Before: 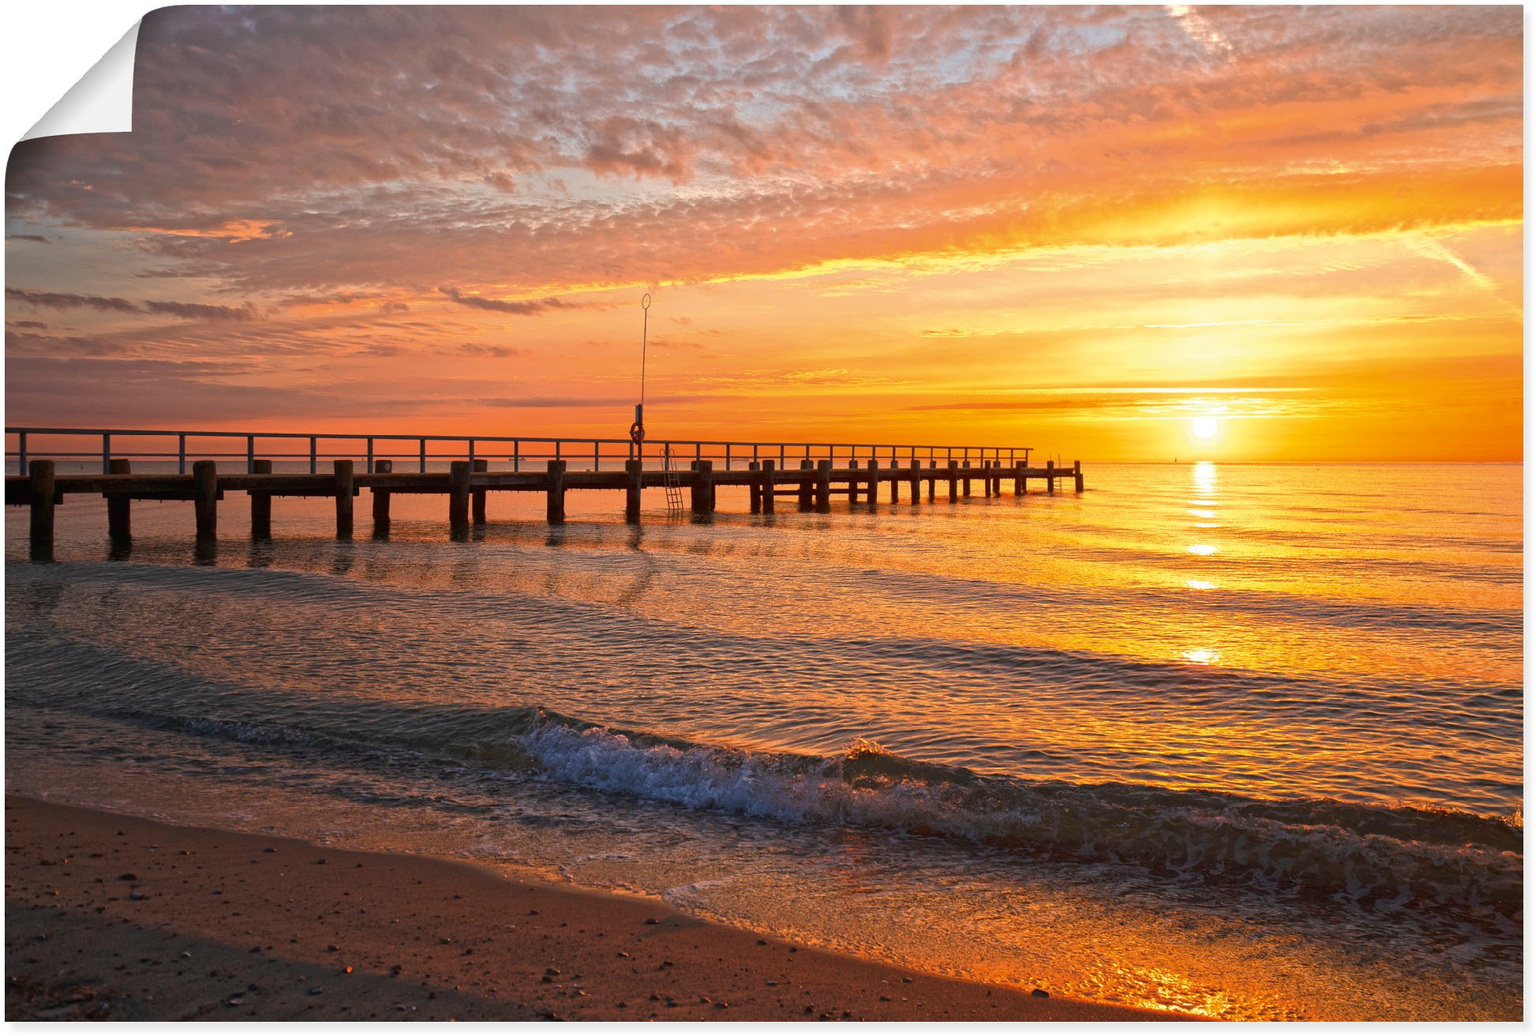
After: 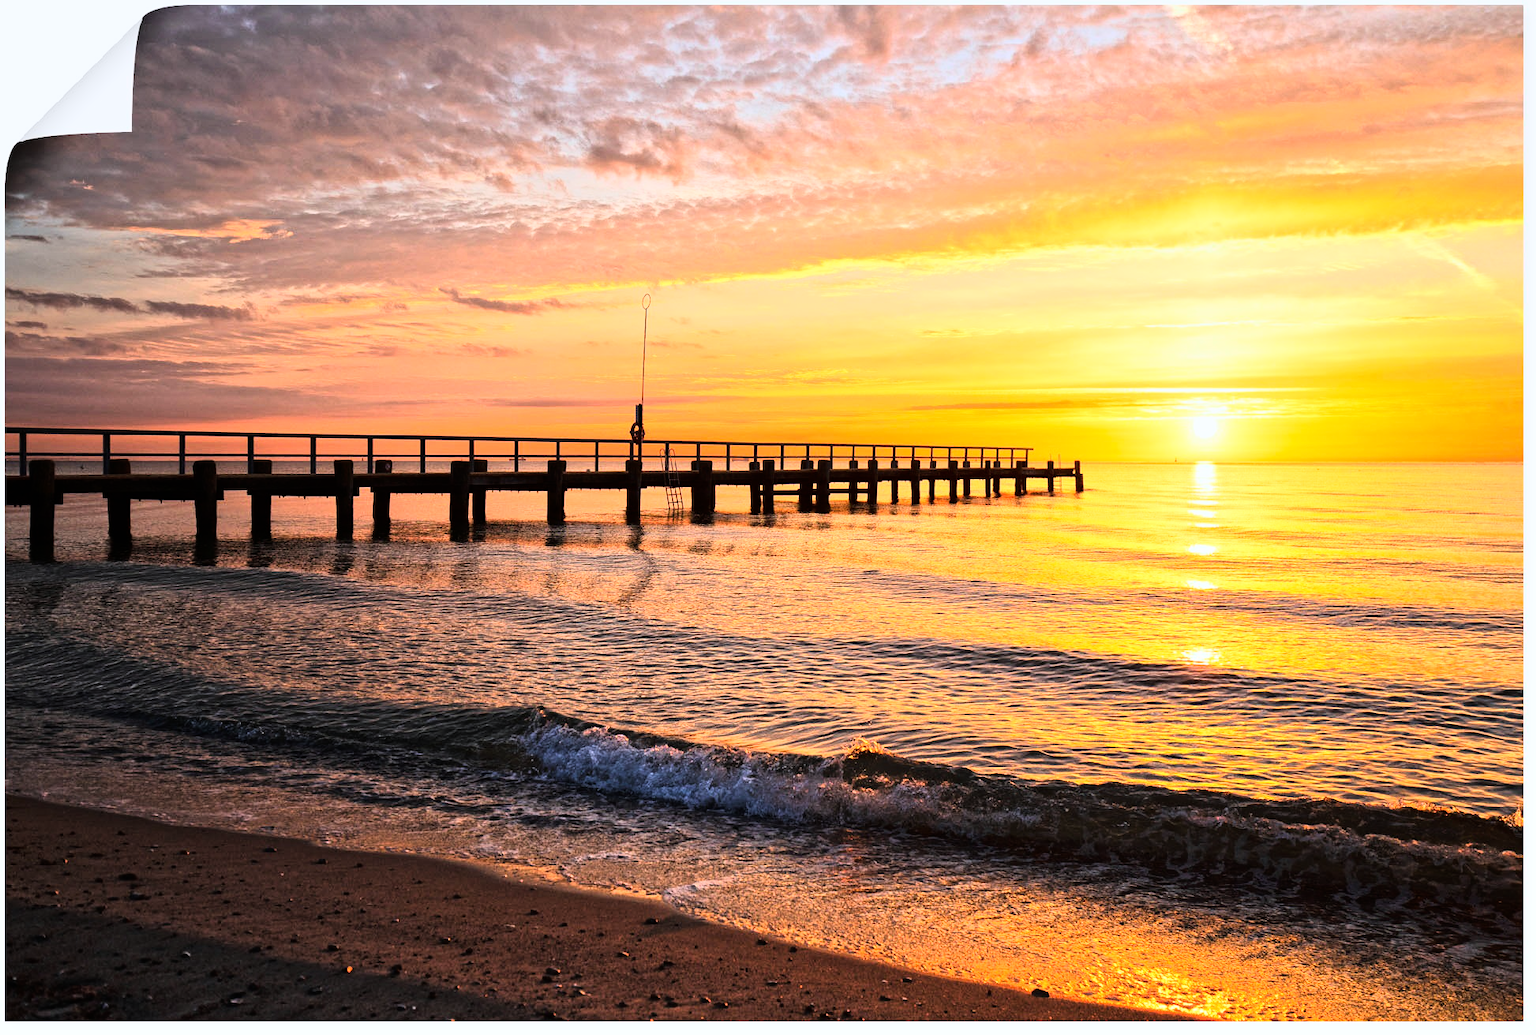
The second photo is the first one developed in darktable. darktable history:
graduated density: rotation -0.352°, offset 57.64
white balance: red 0.98, blue 1.034
rgb curve: curves: ch0 [(0, 0) (0.21, 0.15) (0.24, 0.21) (0.5, 0.75) (0.75, 0.96) (0.89, 0.99) (1, 1)]; ch1 [(0, 0.02) (0.21, 0.13) (0.25, 0.2) (0.5, 0.67) (0.75, 0.9) (0.89, 0.97) (1, 1)]; ch2 [(0, 0.02) (0.21, 0.13) (0.25, 0.2) (0.5, 0.67) (0.75, 0.9) (0.89, 0.97) (1, 1)], compensate middle gray true
